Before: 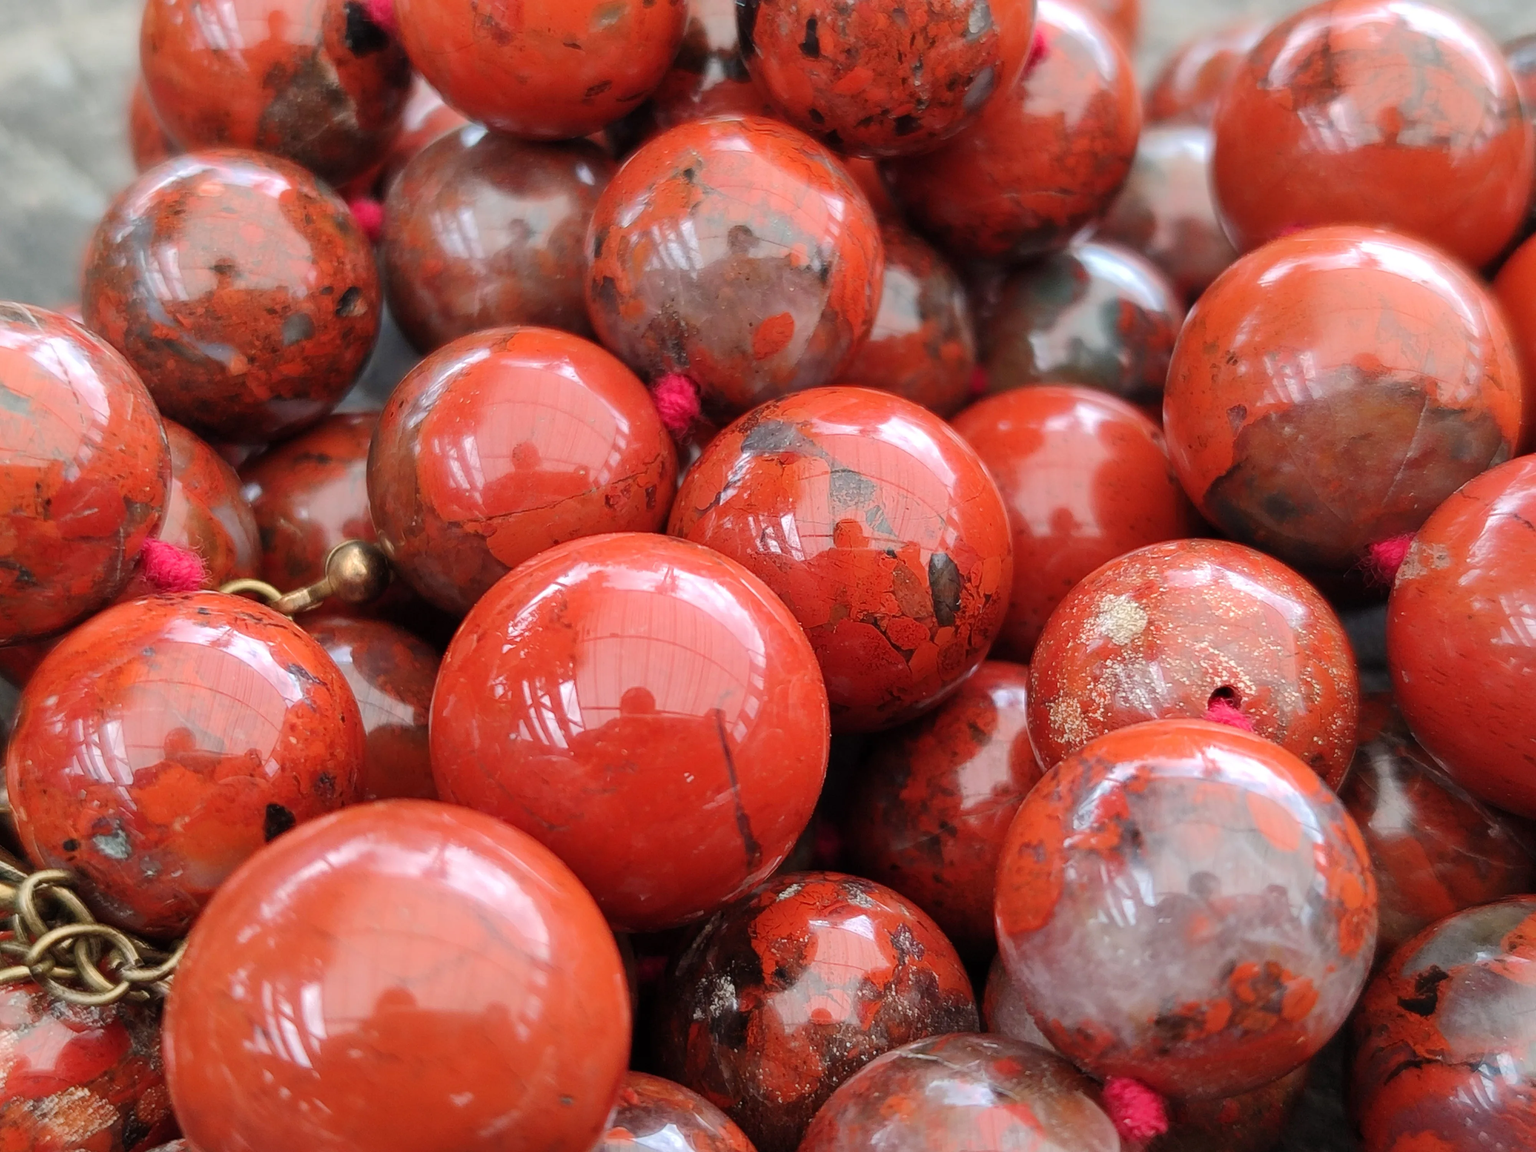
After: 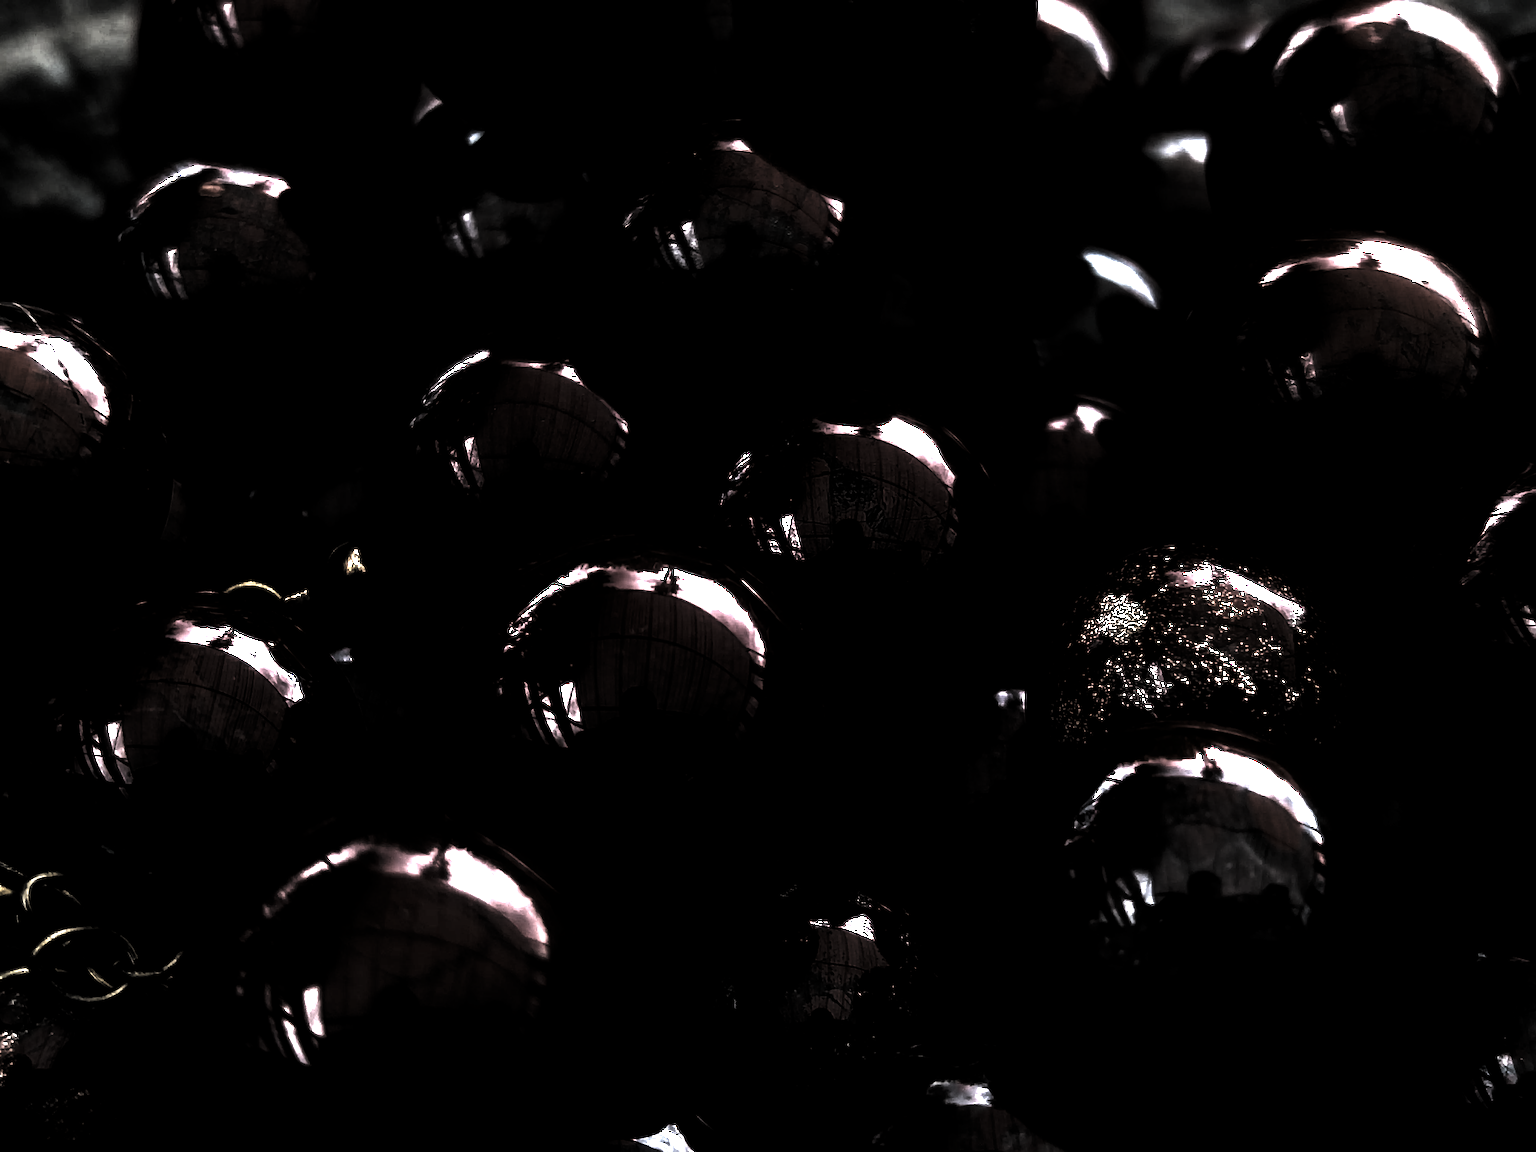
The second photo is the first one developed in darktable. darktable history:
levels: levels [0.721, 0.937, 0.997]
exposure: black level correction -0.002, exposure 0.54 EV, compensate highlight preservation false
